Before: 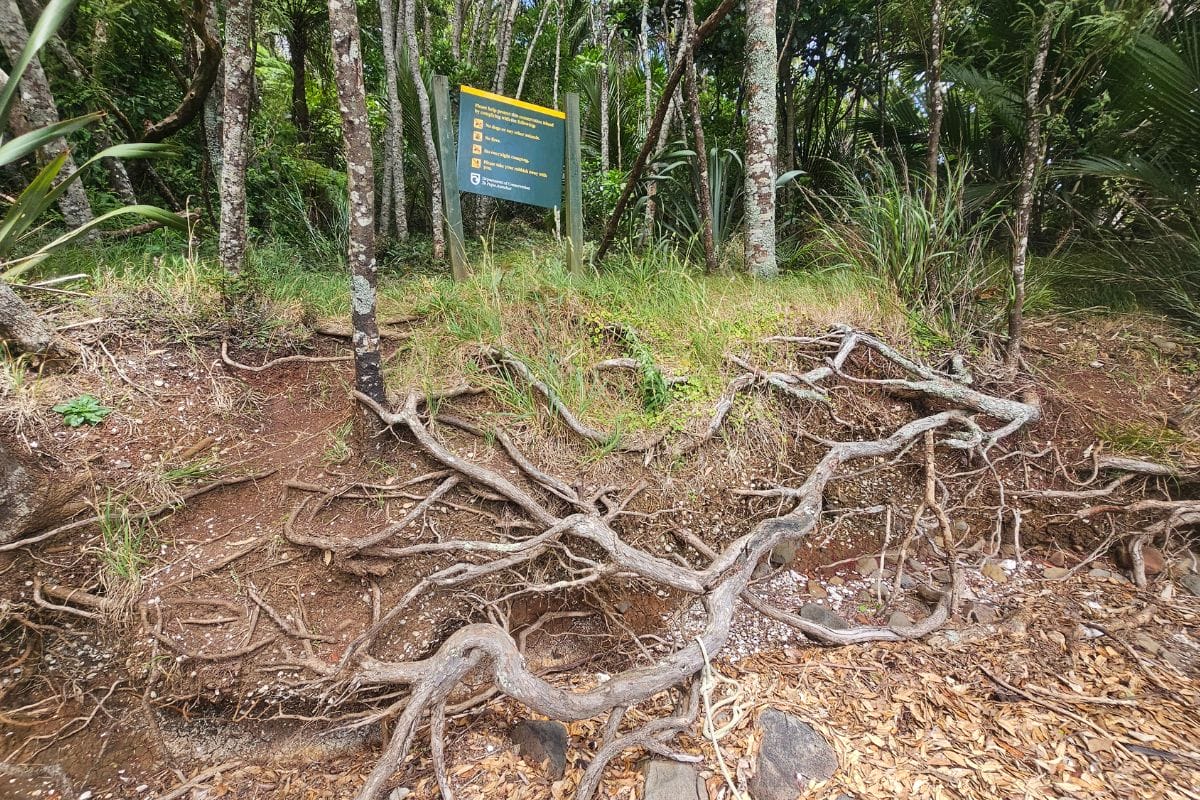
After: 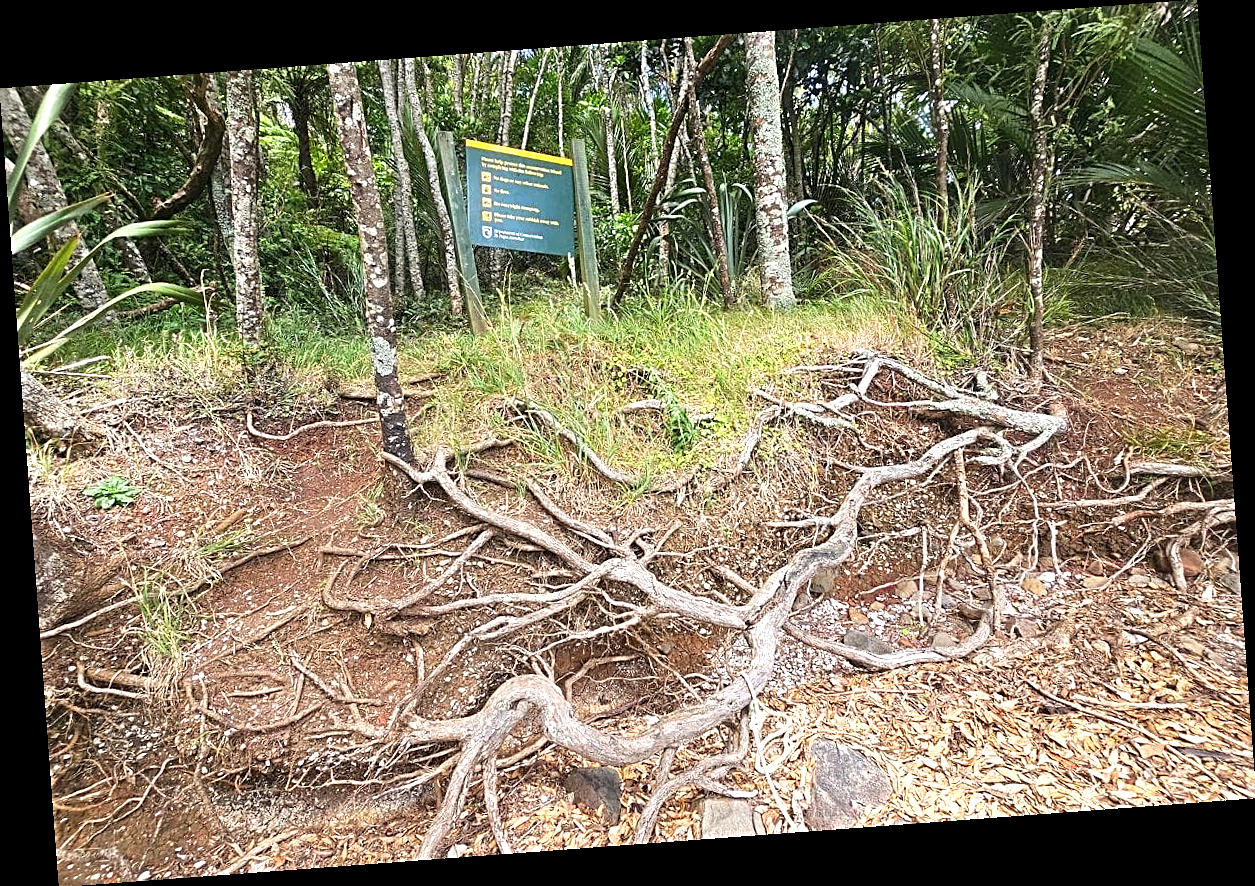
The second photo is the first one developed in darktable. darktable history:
exposure: exposure 0.6 EV, compensate highlight preservation false
white balance: emerald 1
sharpen: radius 2.543, amount 0.636
rotate and perspective: rotation -4.25°, automatic cropping off
